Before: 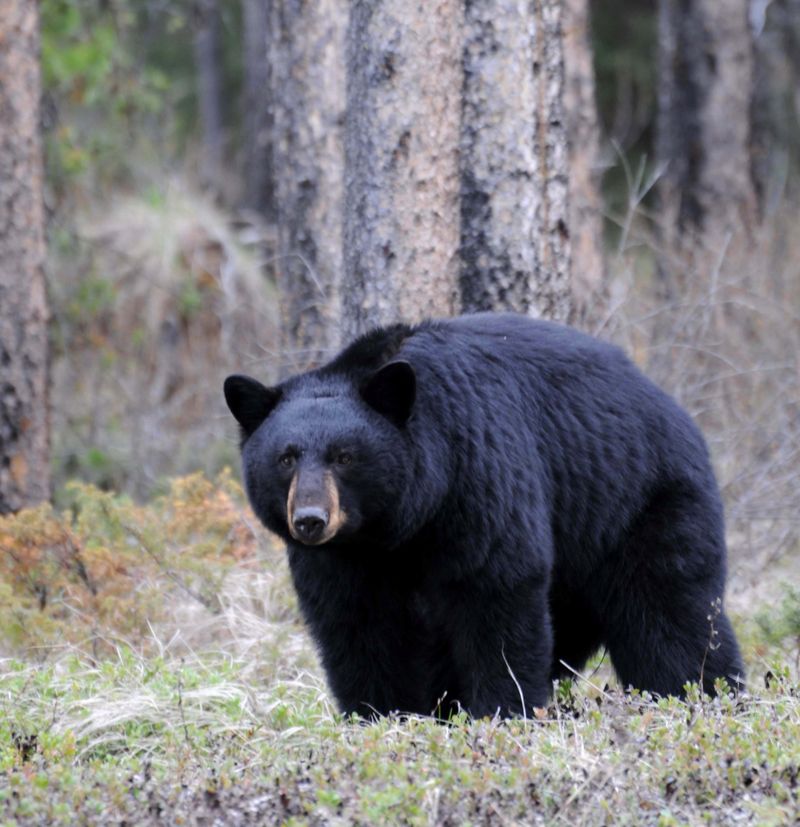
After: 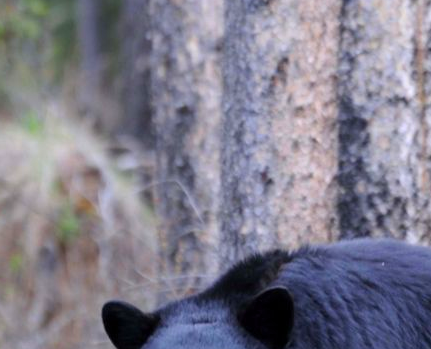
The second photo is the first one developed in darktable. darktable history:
crop: left 15.306%, top 9.065%, right 30.789%, bottom 48.638%
tone equalizer: on, module defaults
color balance rgb: perceptual saturation grading › global saturation 20%, global vibrance 20%
